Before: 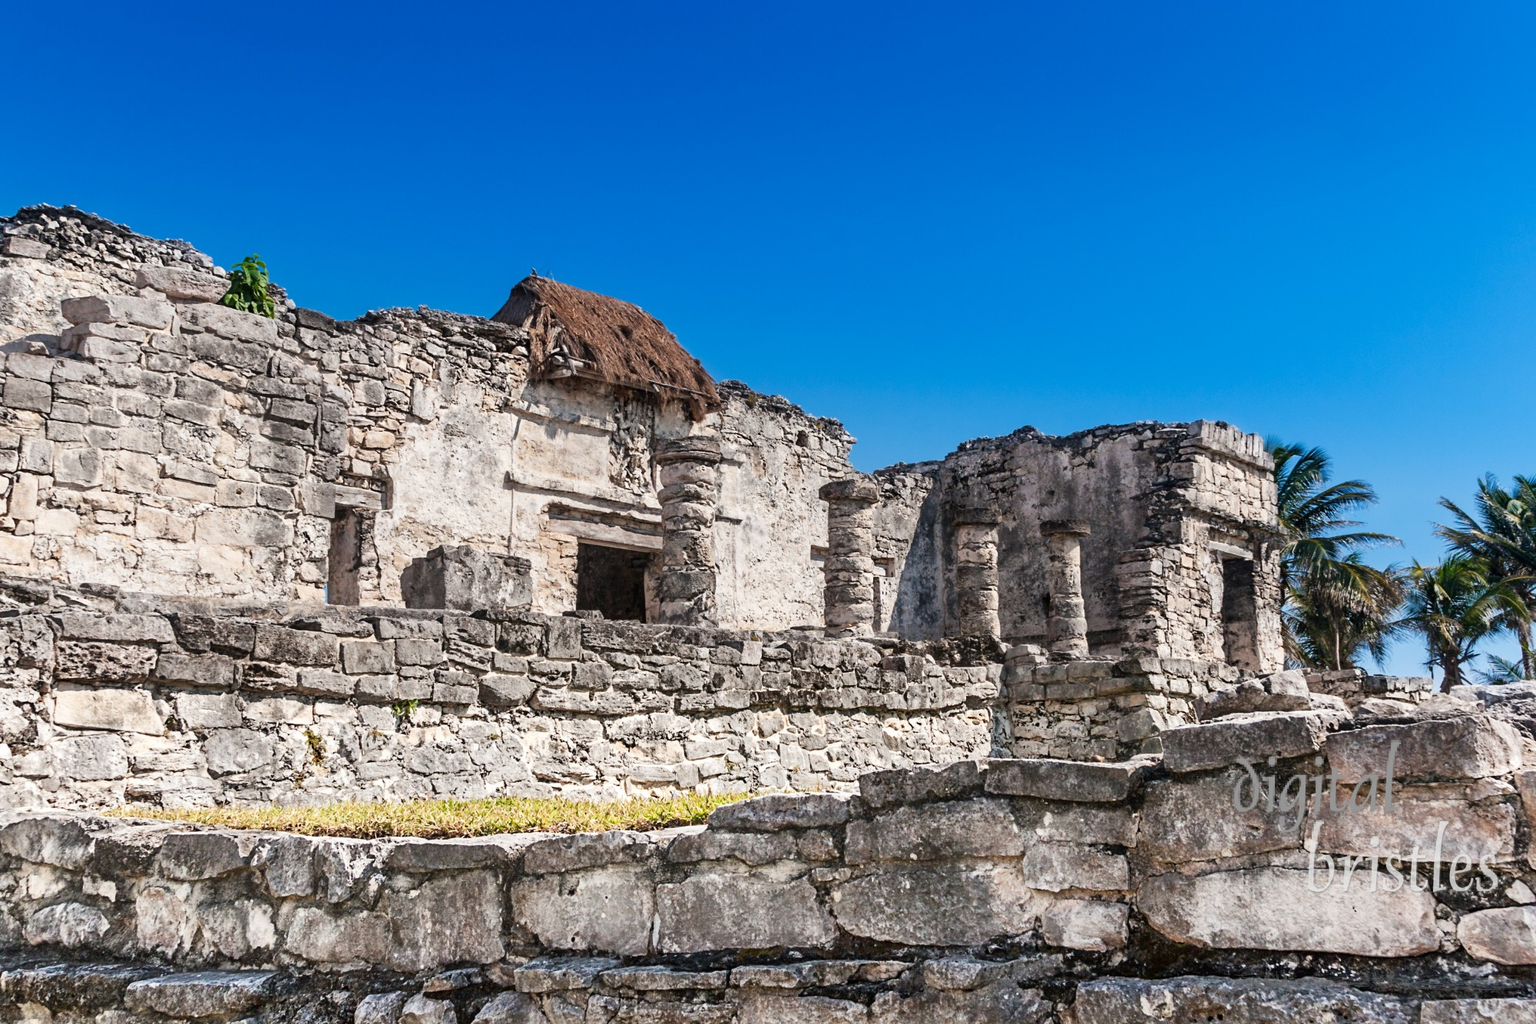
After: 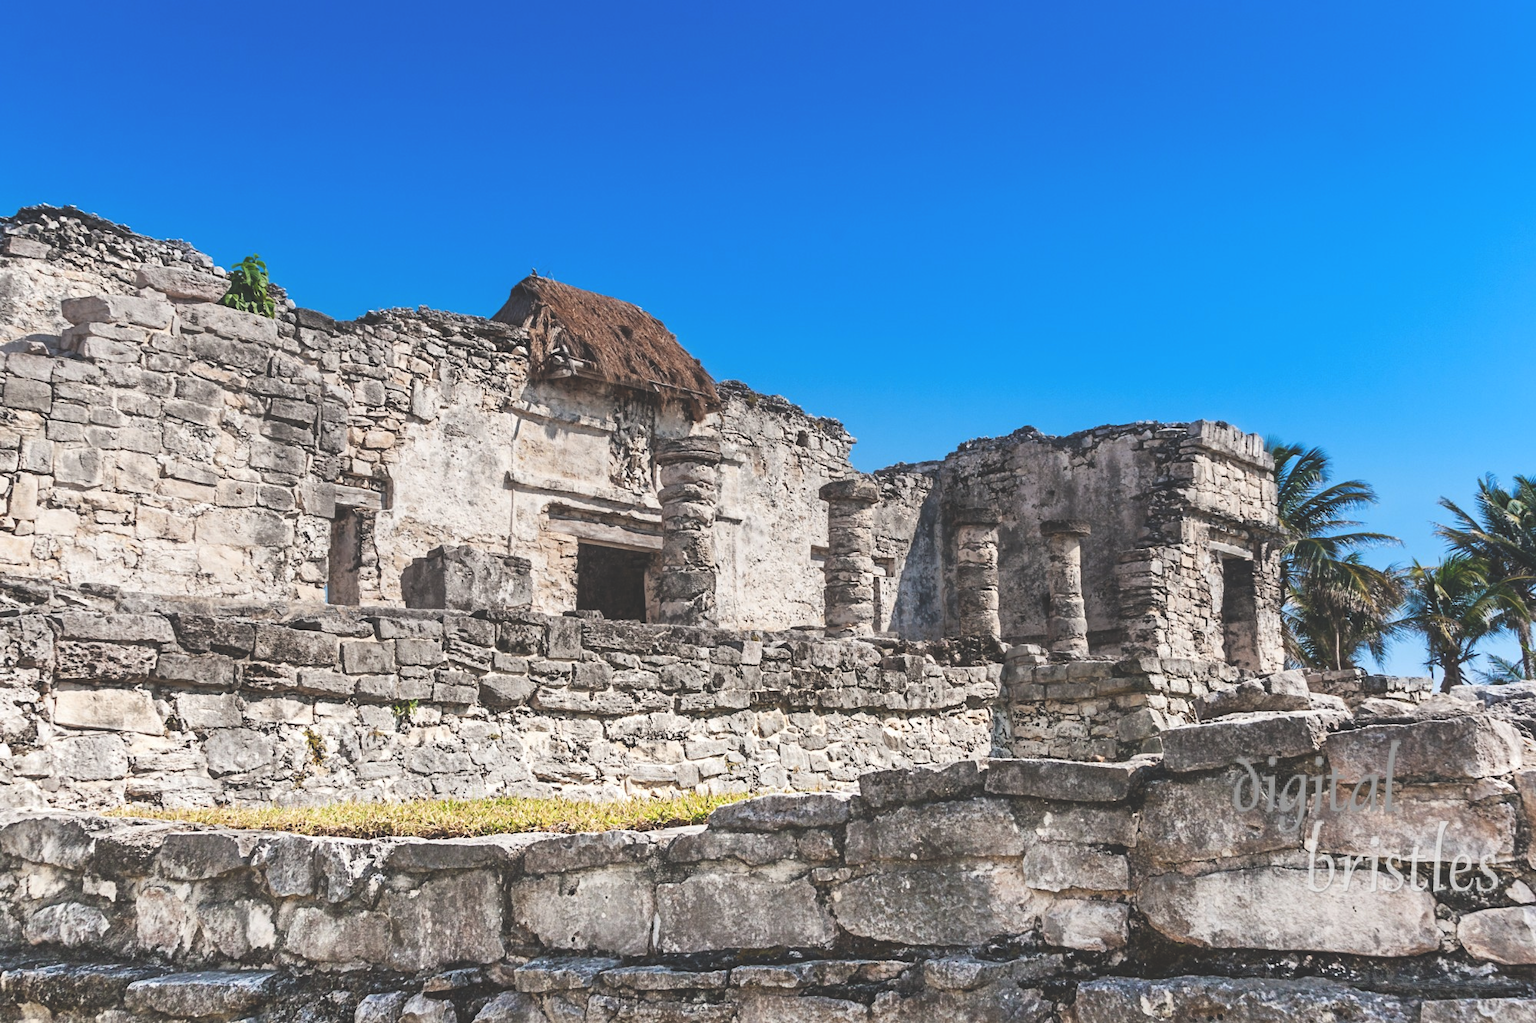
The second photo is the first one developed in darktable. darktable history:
exposure: black level correction -0.026, compensate exposure bias true, compensate highlight preservation false
color zones: curves: ch0 [(0.068, 0.464) (0.25, 0.5) (0.48, 0.508) (0.75, 0.536) (0.886, 0.476) (0.967, 0.456)]; ch1 [(0.066, 0.456) (0.25, 0.5) (0.616, 0.508) (0.746, 0.56) (0.934, 0.444)]
levels: mode automatic
